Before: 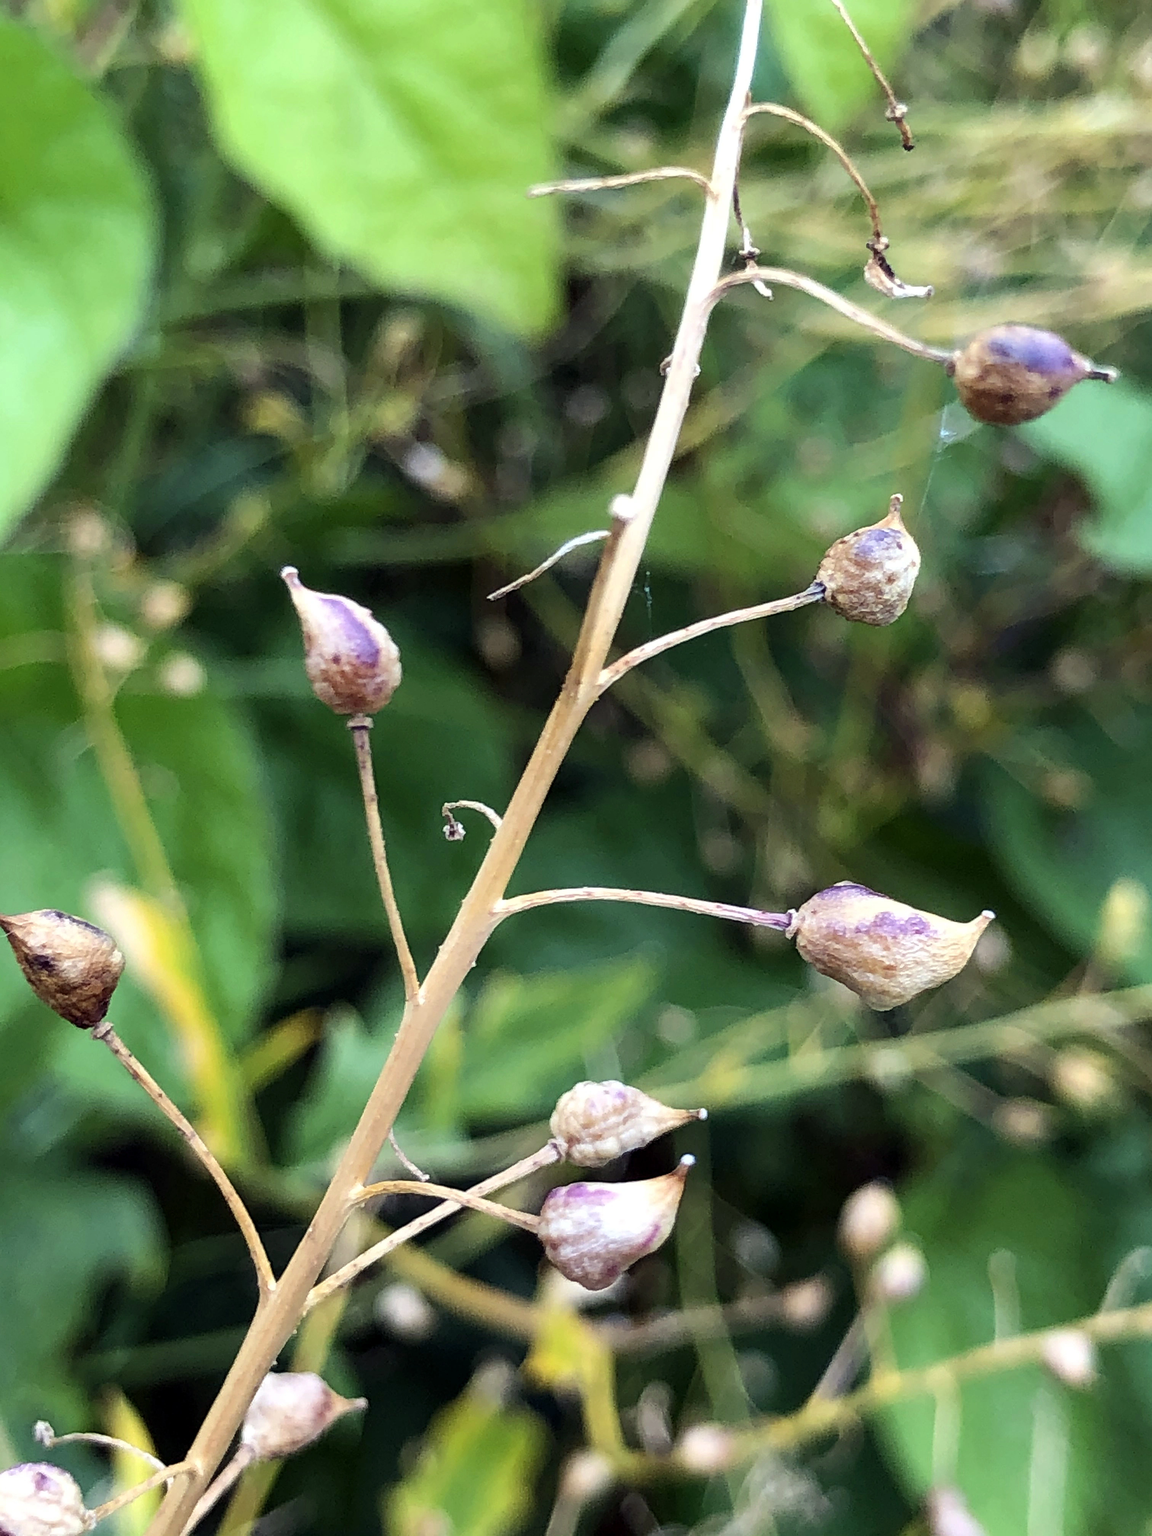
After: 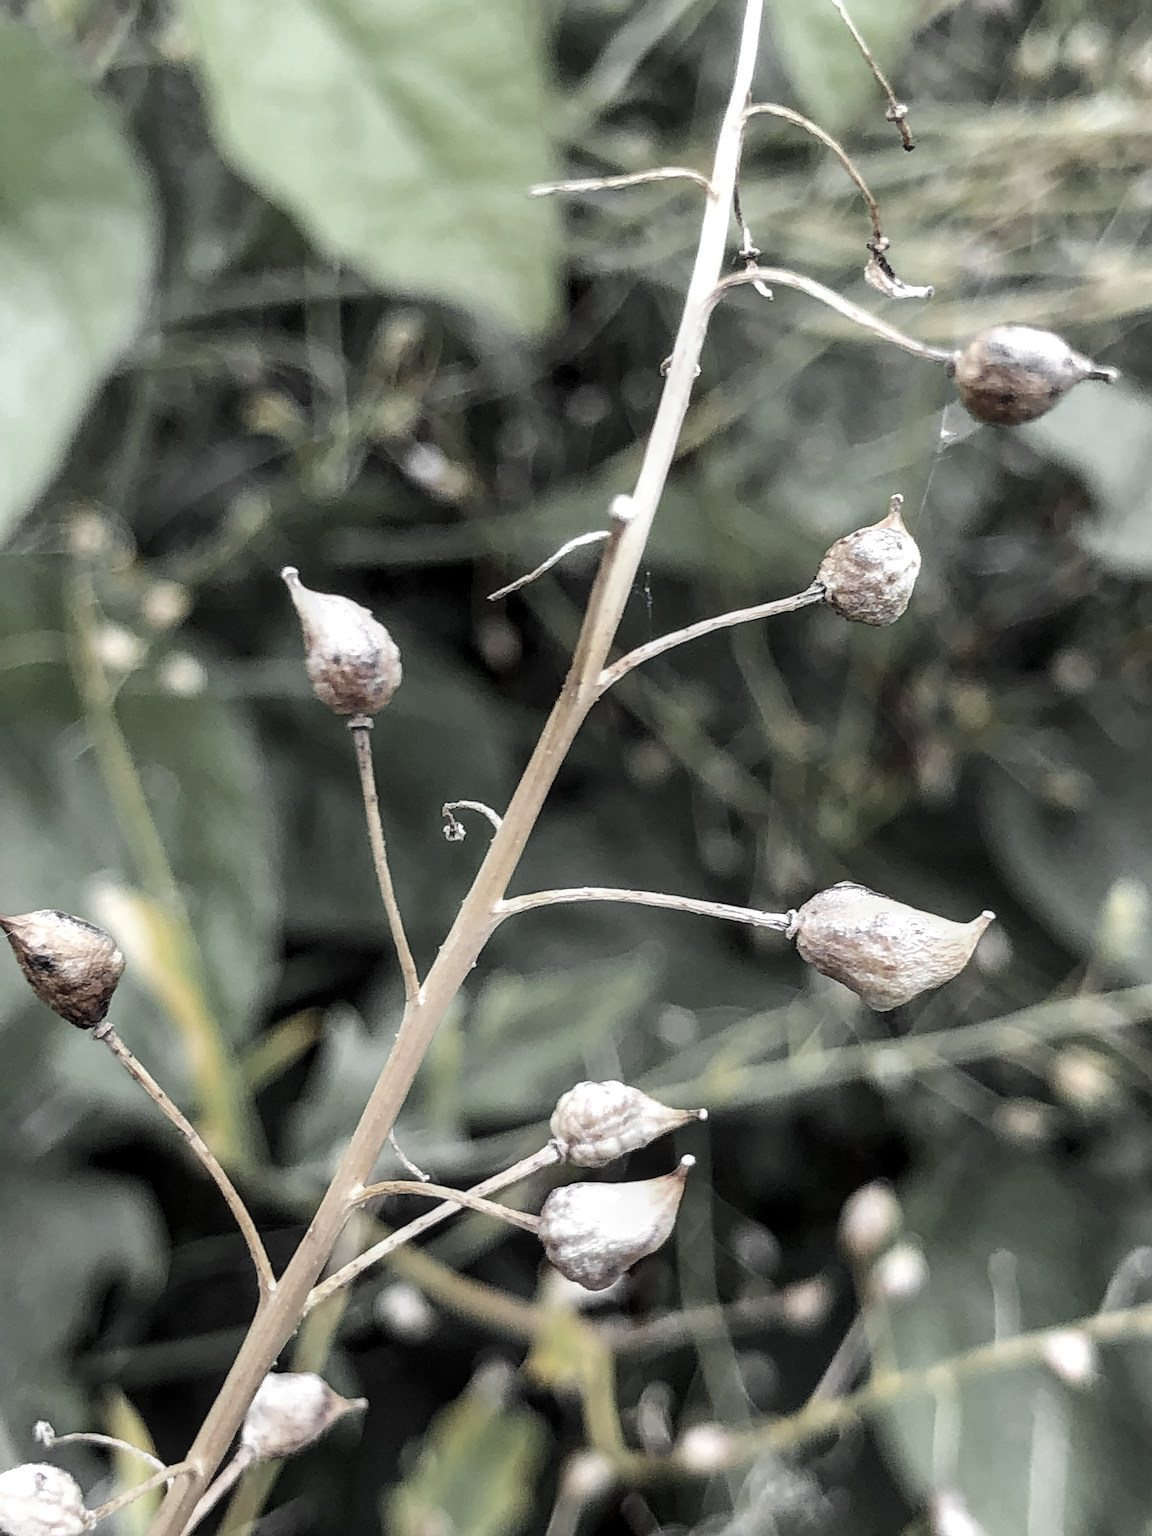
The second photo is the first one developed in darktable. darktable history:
local contrast: on, module defaults
color zones: curves: ch0 [(0, 0.613) (0.01, 0.613) (0.245, 0.448) (0.498, 0.529) (0.642, 0.665) (0.879, 0.777) (0.99, 0.613)]; ch1 [(0, 0.035) (0.121, 0.189) (0.259, 0.197) (0.415, 0.061) (0.589, 0.022) (0.732, 0.022) (0.857, 0.026) (0.991, 0.053)]
